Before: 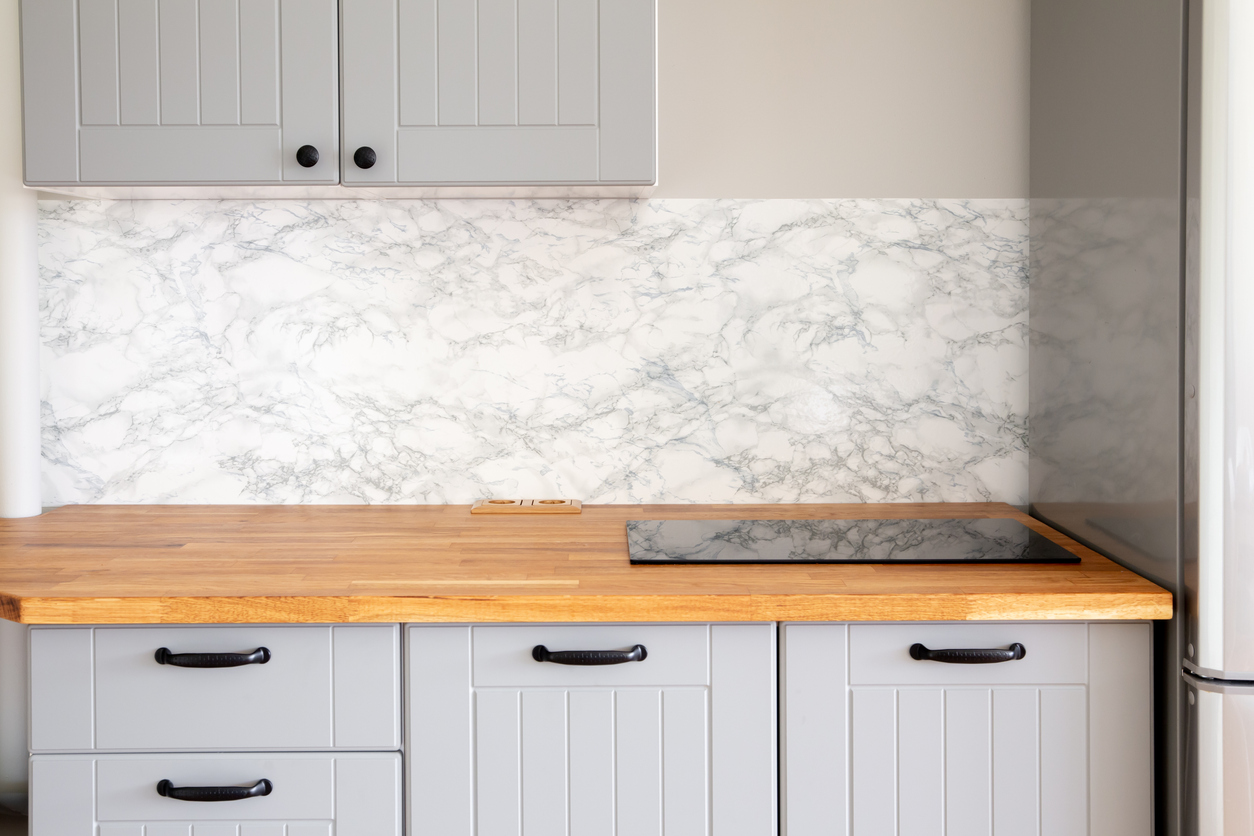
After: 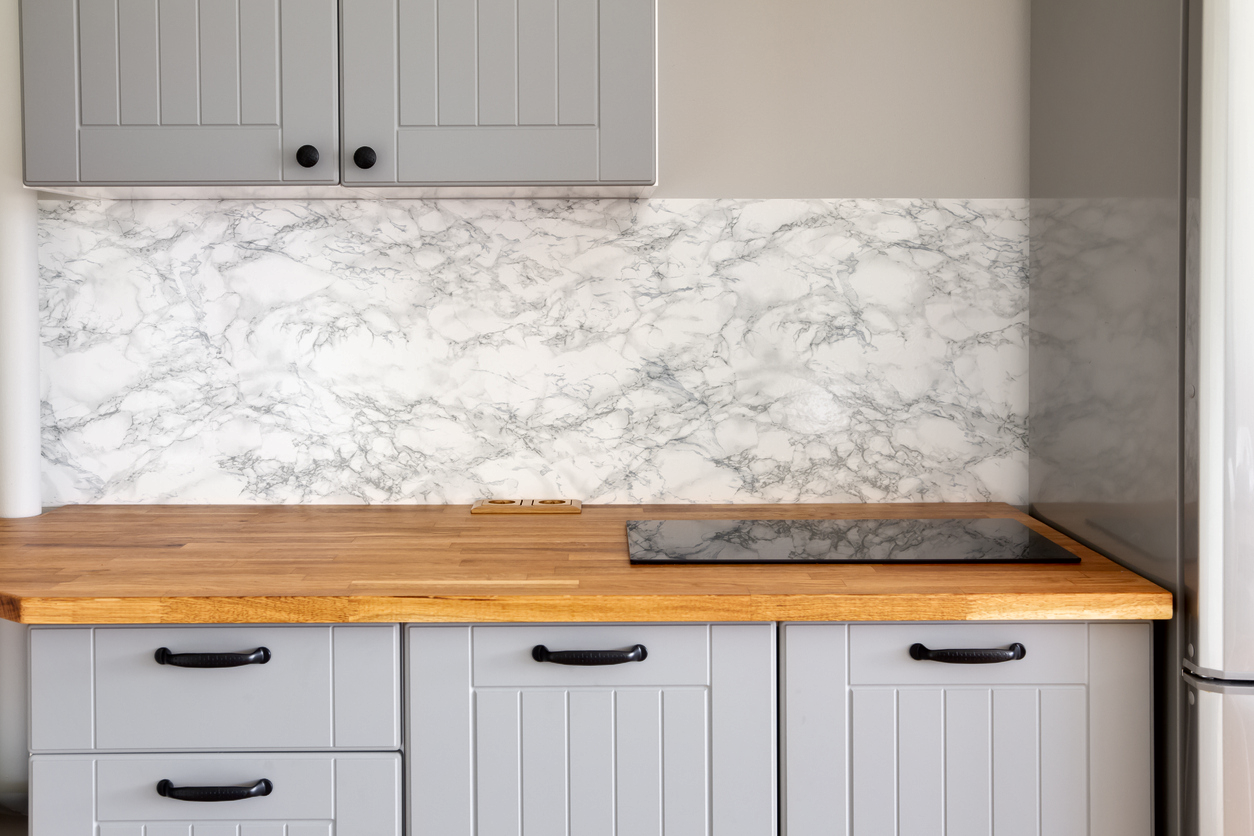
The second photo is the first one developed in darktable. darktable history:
contrast equalizer: y [[0.5 ×6], [0.5 ×6], [0.5 ×6], [0 ×6], [0, 0, 0, 0.581, 0.011, 0]]
shadows and highlights: soften with gaussian
